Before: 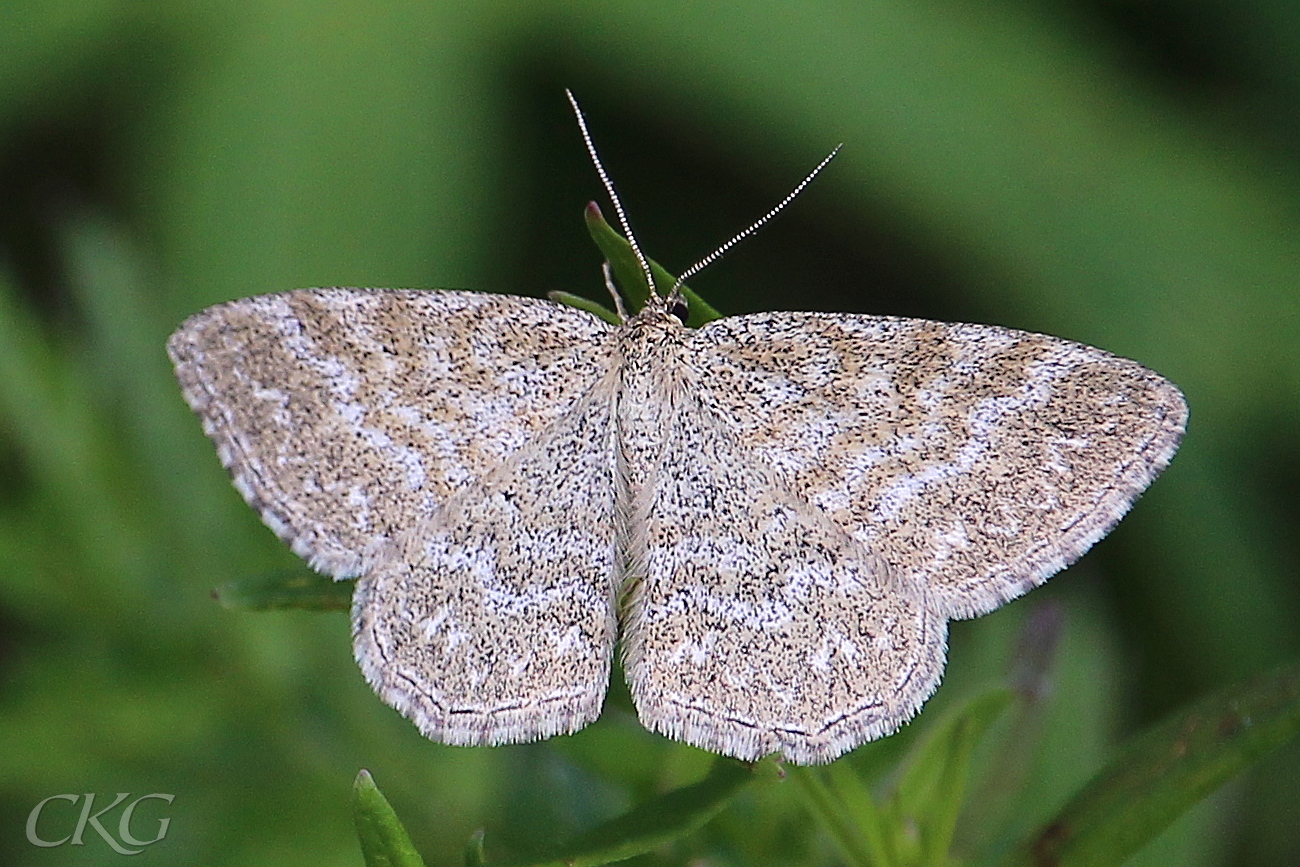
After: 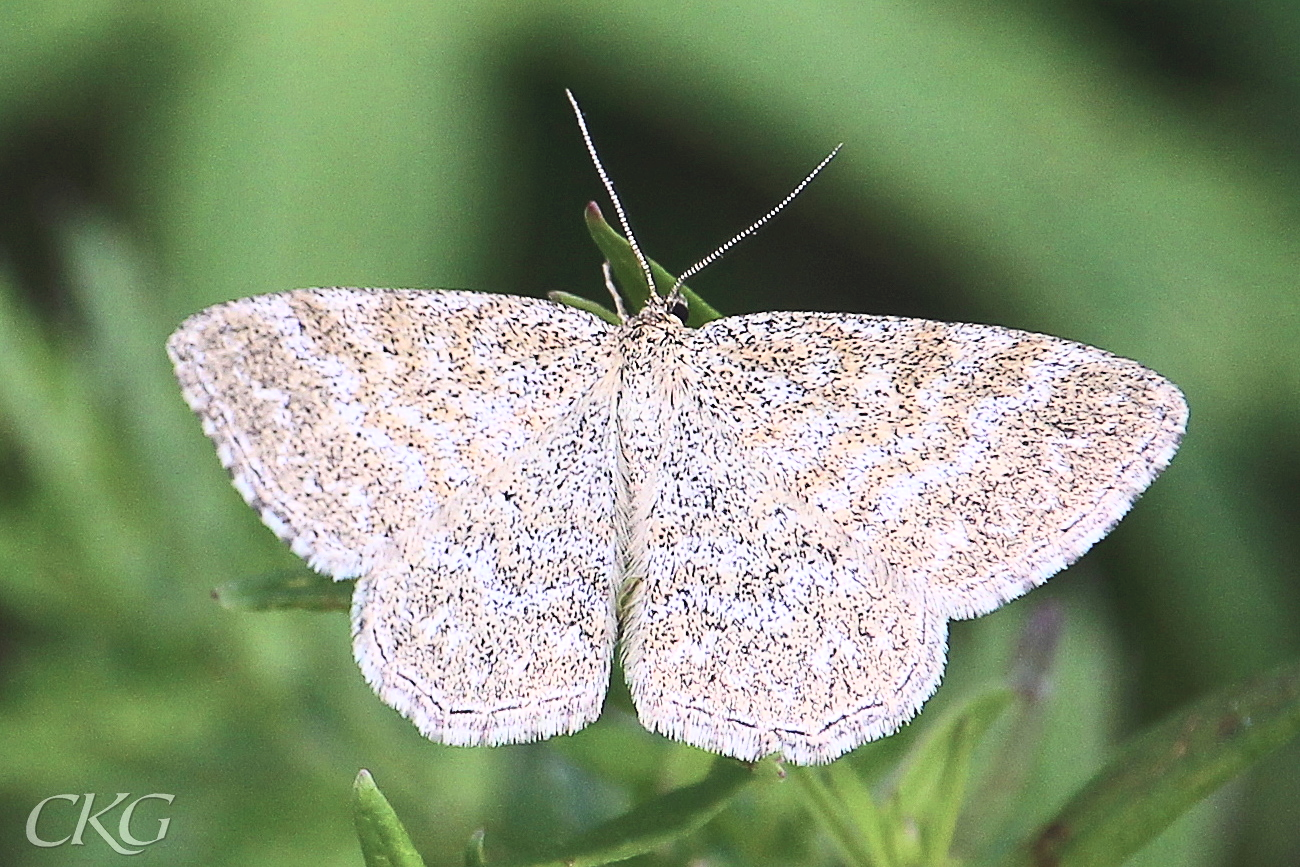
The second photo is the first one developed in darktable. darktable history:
contrast brightness saturation: contrast 0.394, brightness 0.541
